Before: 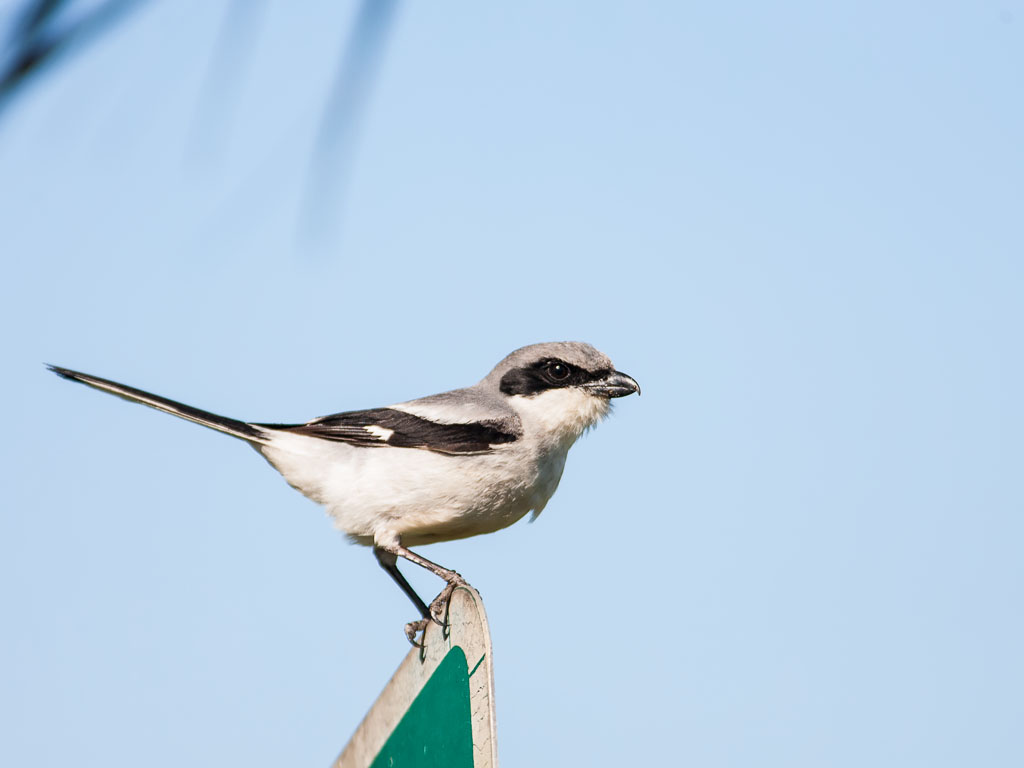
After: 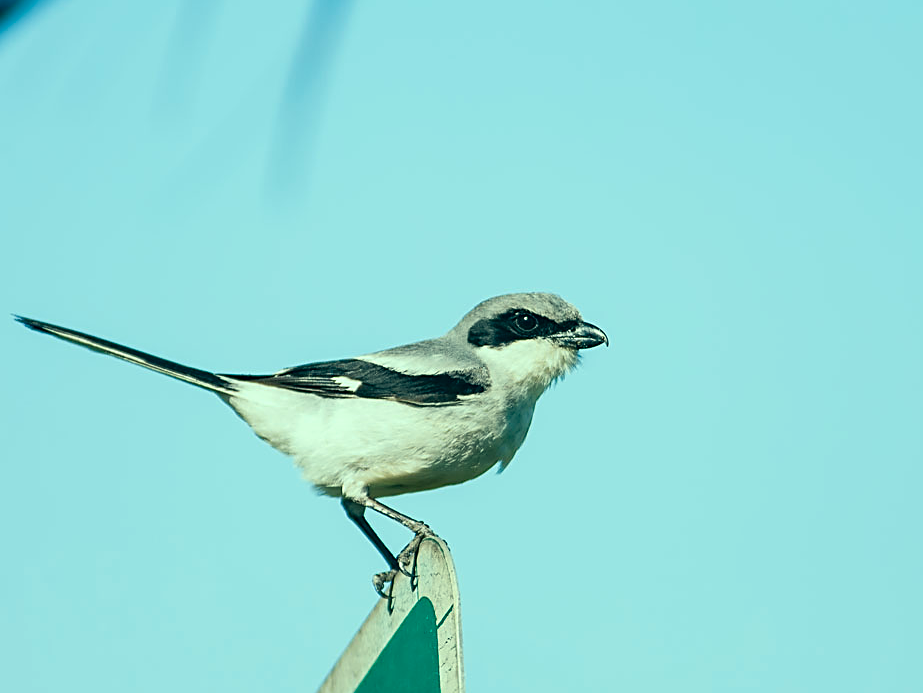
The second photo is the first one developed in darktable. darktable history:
color correction: highlights a* -19.7, highlights b* 9.8, shadows a* -20.75, shadows b* -11.06
crop: left 3.164%, top 6.476%, right 6.652%, bottom 3.221%
sharpen: on, module defaults
